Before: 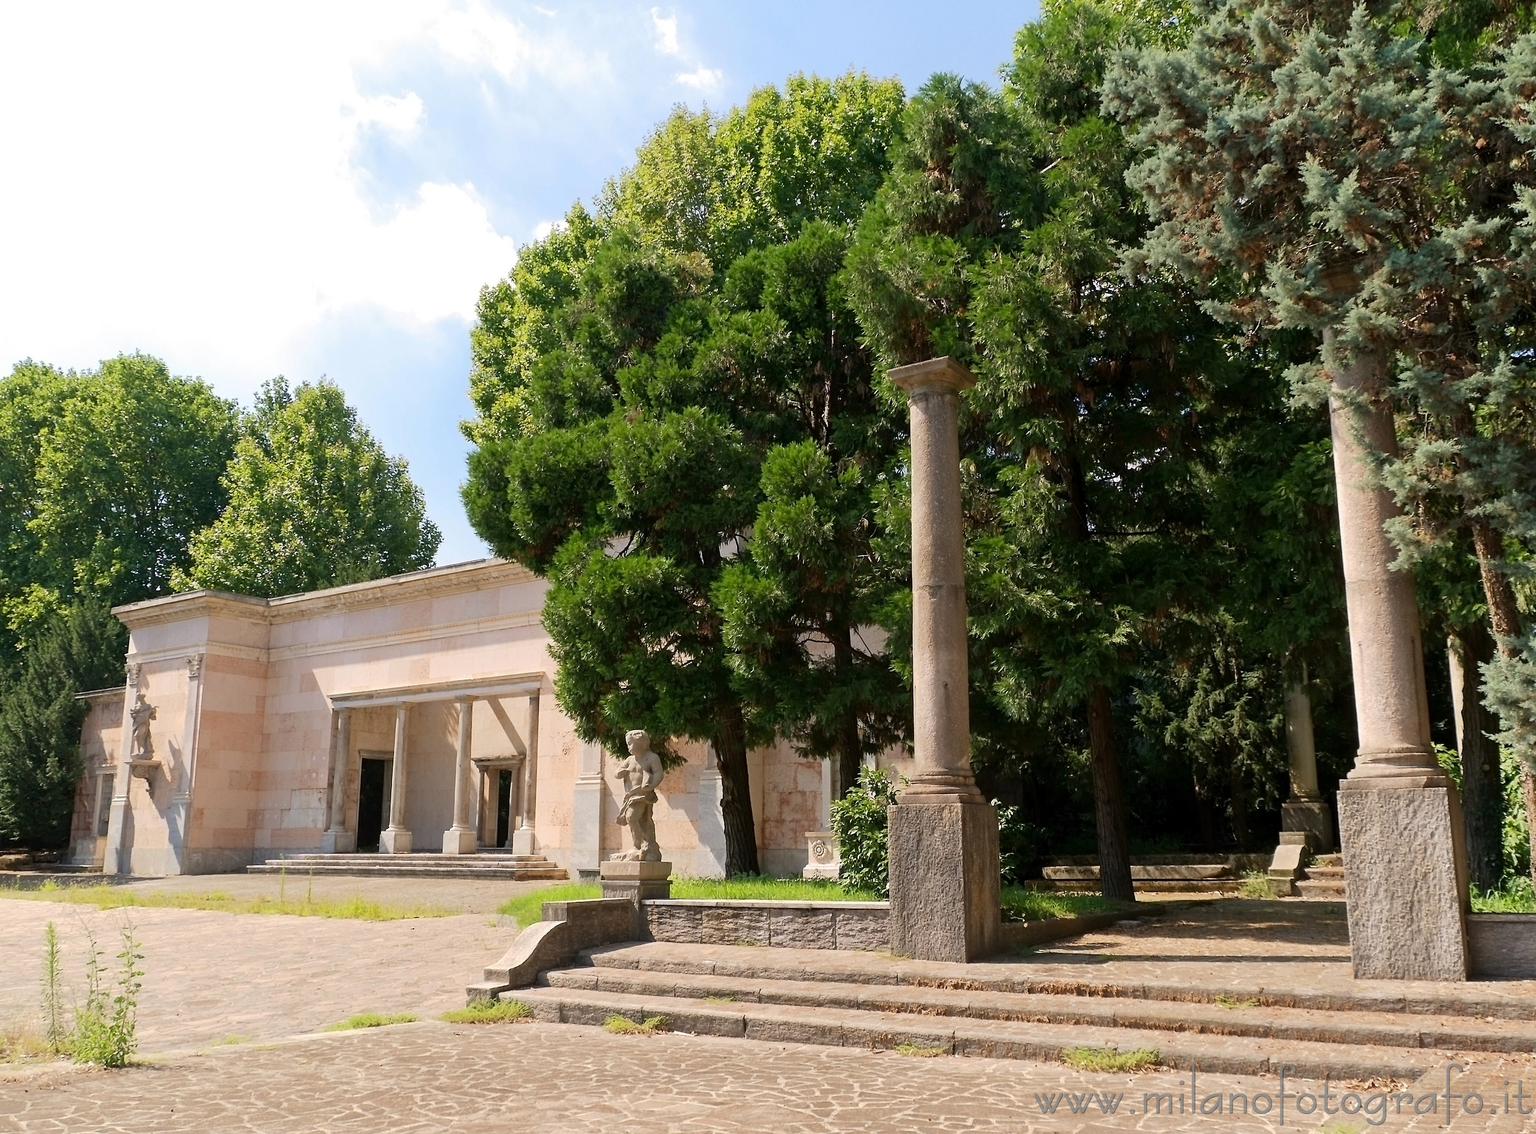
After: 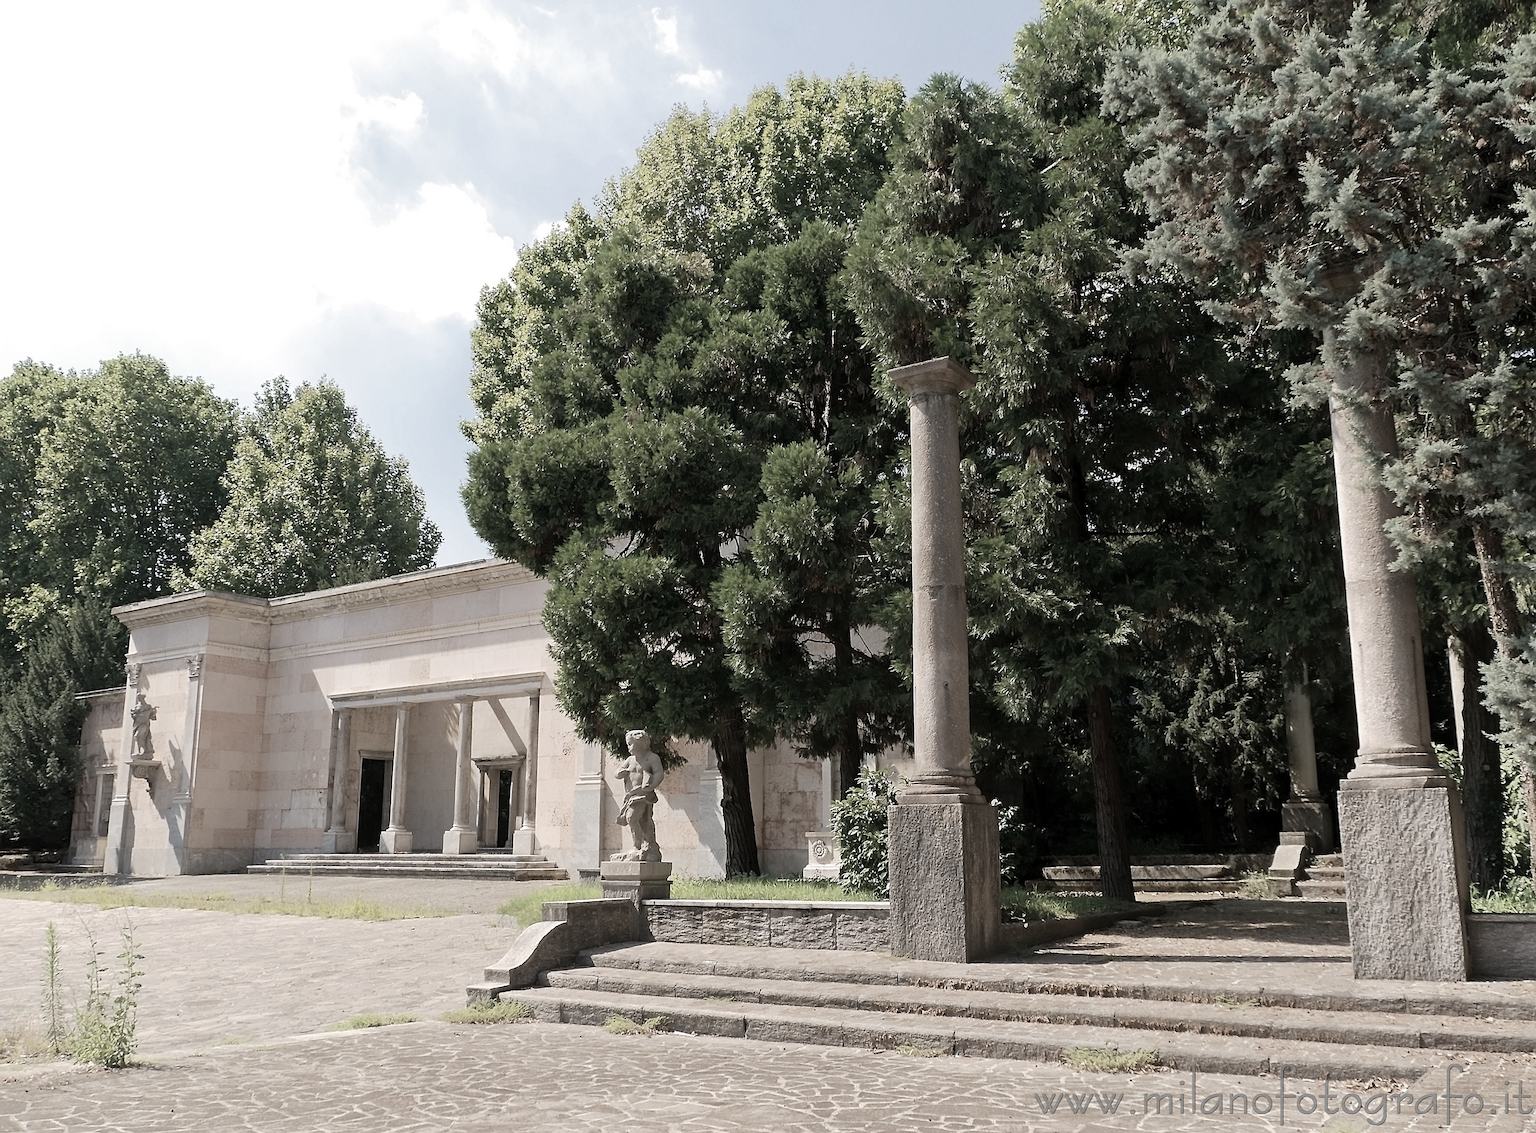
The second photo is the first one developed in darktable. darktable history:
sharpen: on, module defaults
color correction: highlights b* -0.039, saturation 0.281
velvia: strength 28.95%
